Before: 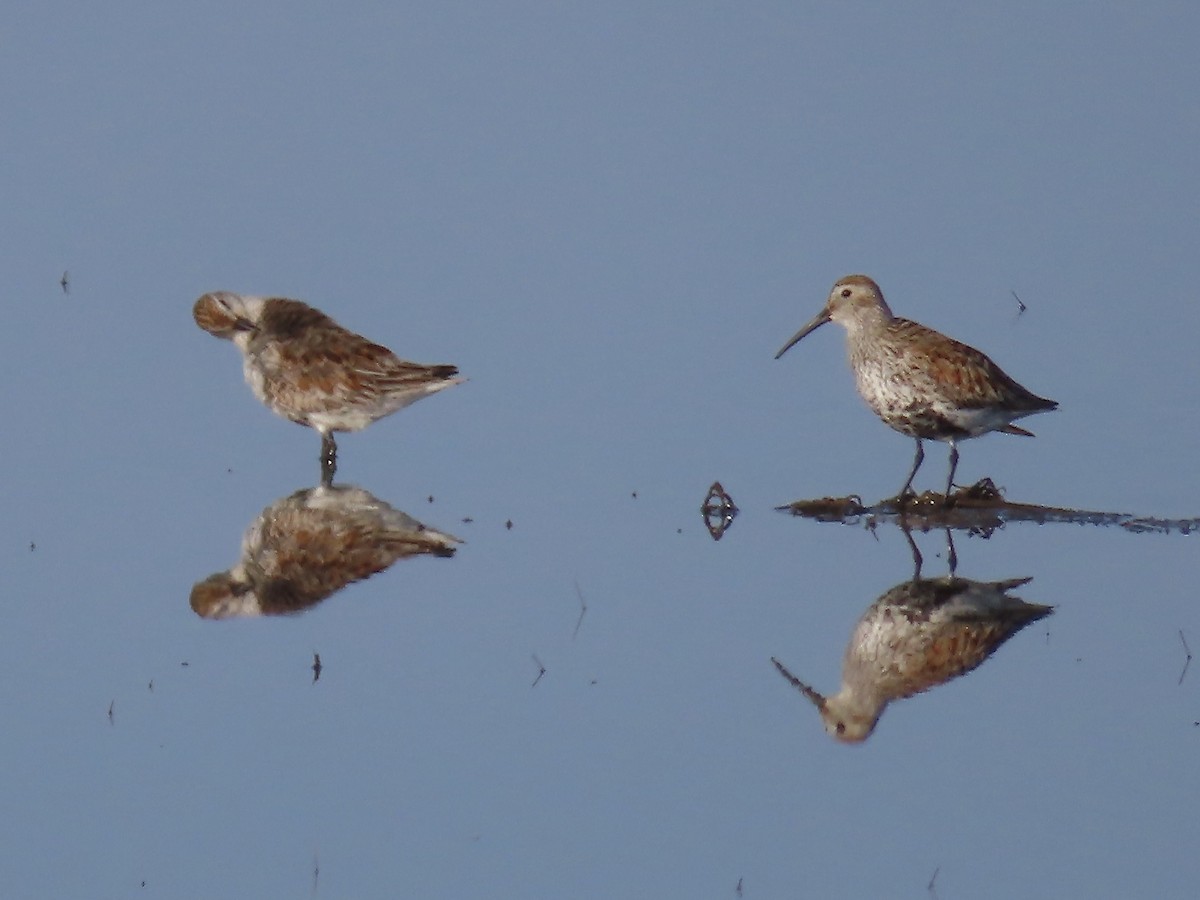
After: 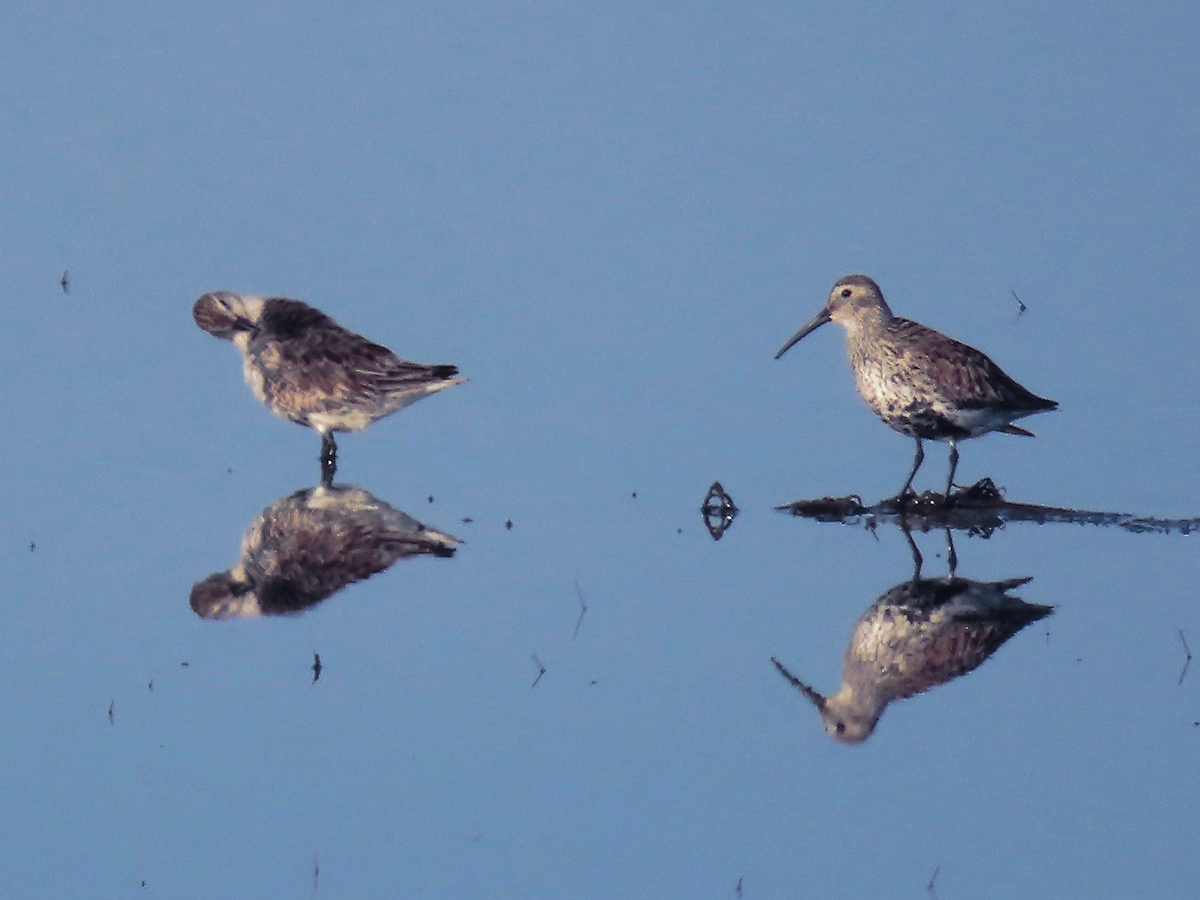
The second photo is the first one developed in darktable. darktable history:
split-toning: shadows › hue 230.4°
tone curve: curves: ch0 [(0, 0) (0.003, 0.047) (0.011, 0.047) (0.025, 0.047) (0.044, 0.049) (0.069, 0.051) (0.1, 0.062) (0.136, 0.086) (0.177, 0.125) (0.224, 0.178) (0.277, 0.246) (0.335, 0.324) (0.399, 0.407) (0.468, 0.48) (0.543, 0.57) (0.623, 0.675) (0.709, 0.772) (0.801, 0.876) (0.898, 0.963) (1, 1)], preserve colors none
